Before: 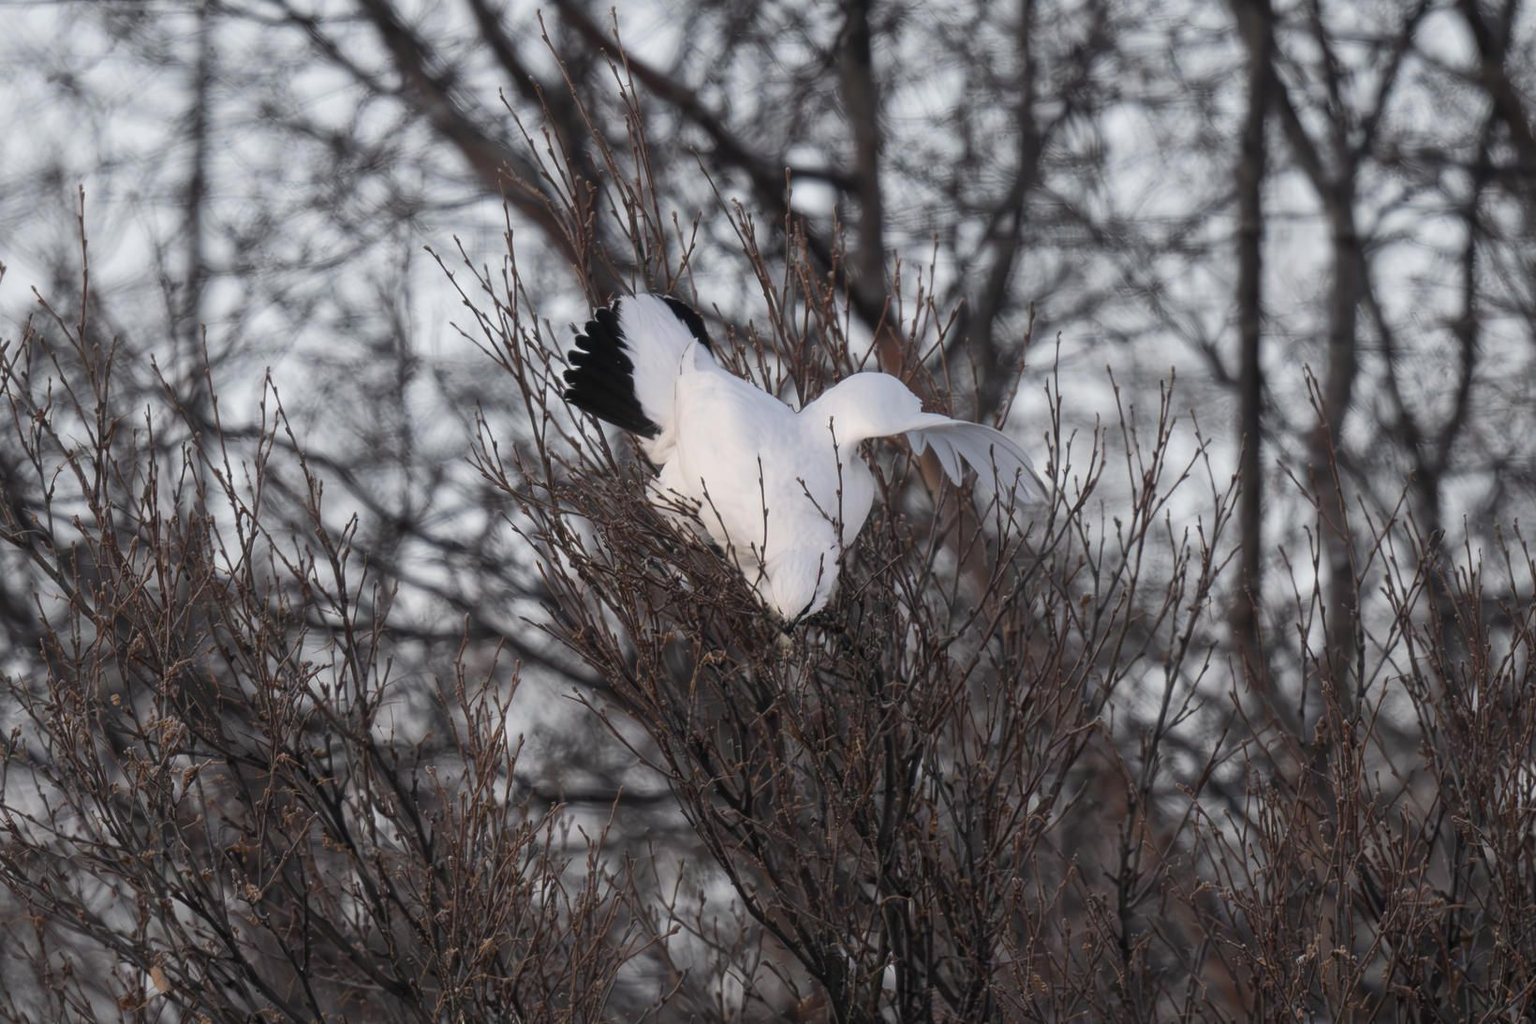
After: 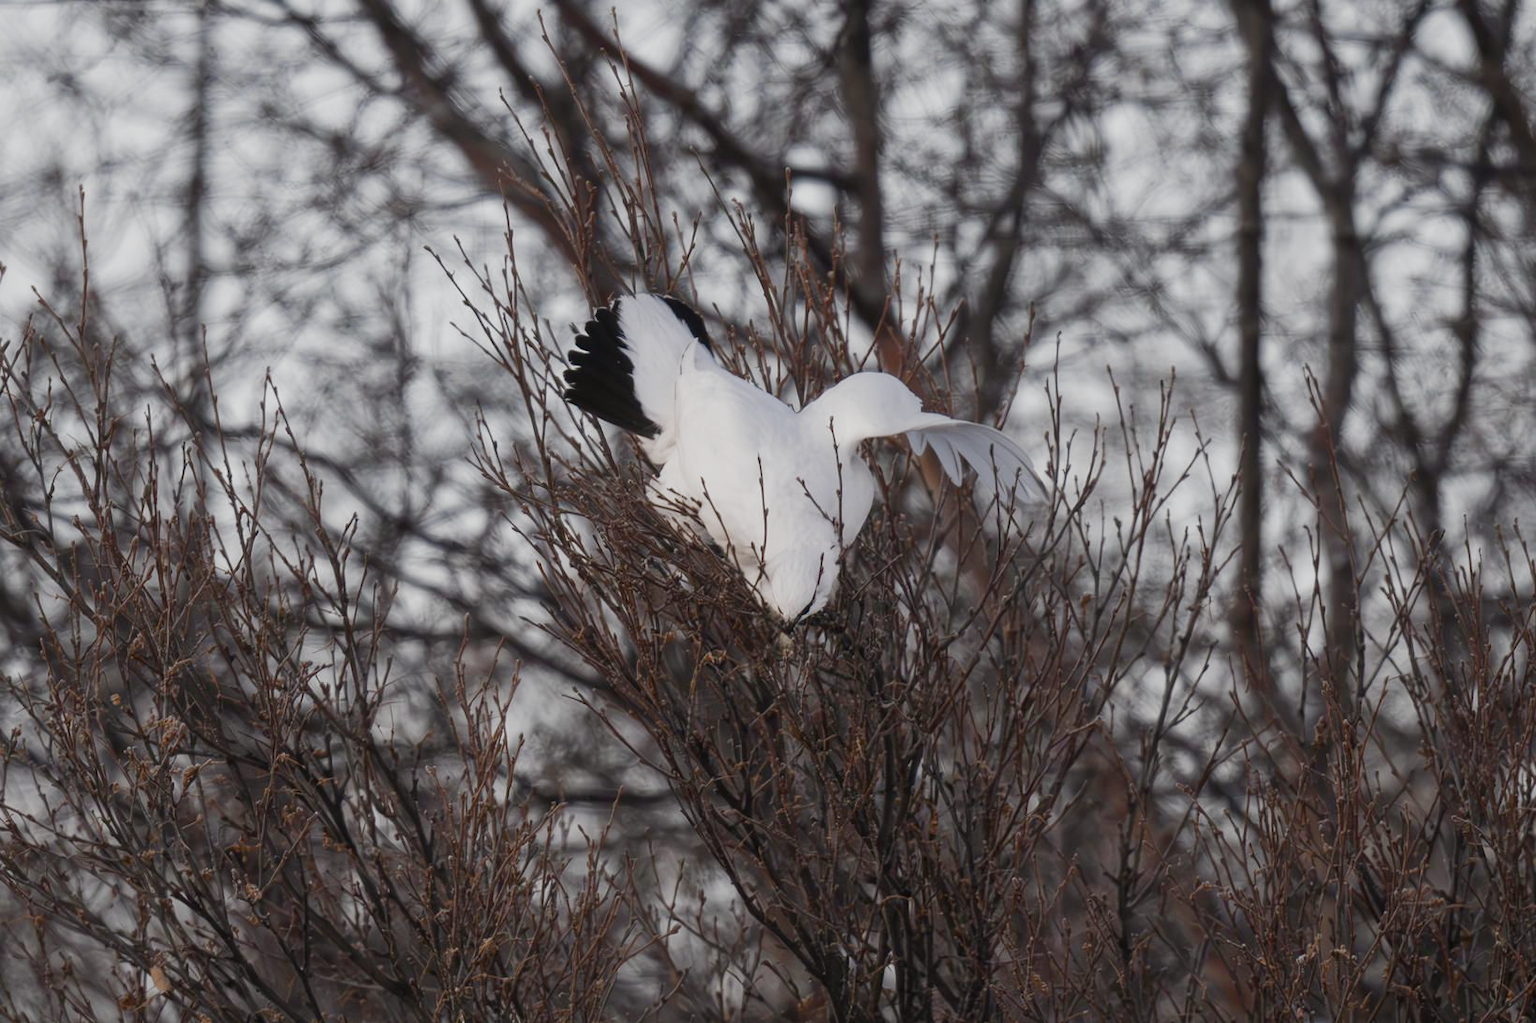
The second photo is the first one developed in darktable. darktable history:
filmic rgb: black relative exposure -16 EV, white relative exposure 2.94 EV, threshold 3.03 EV, hardness 10, preserve chrominance RGB euclidean norm, color science v5 (2021), contrast in shadows safe, contrast in highlights safe, enable highlight reconstruction true
color balance rgb: power › chroma 0.267%, power › hue 61.16°, perceptual saturation grading › global saturation 20%, perceptual saturation grading › highlights -49.128%, perceptual saturation grading › shadows 25.173%, perceptual brilliance grading › highlights 2.464%
